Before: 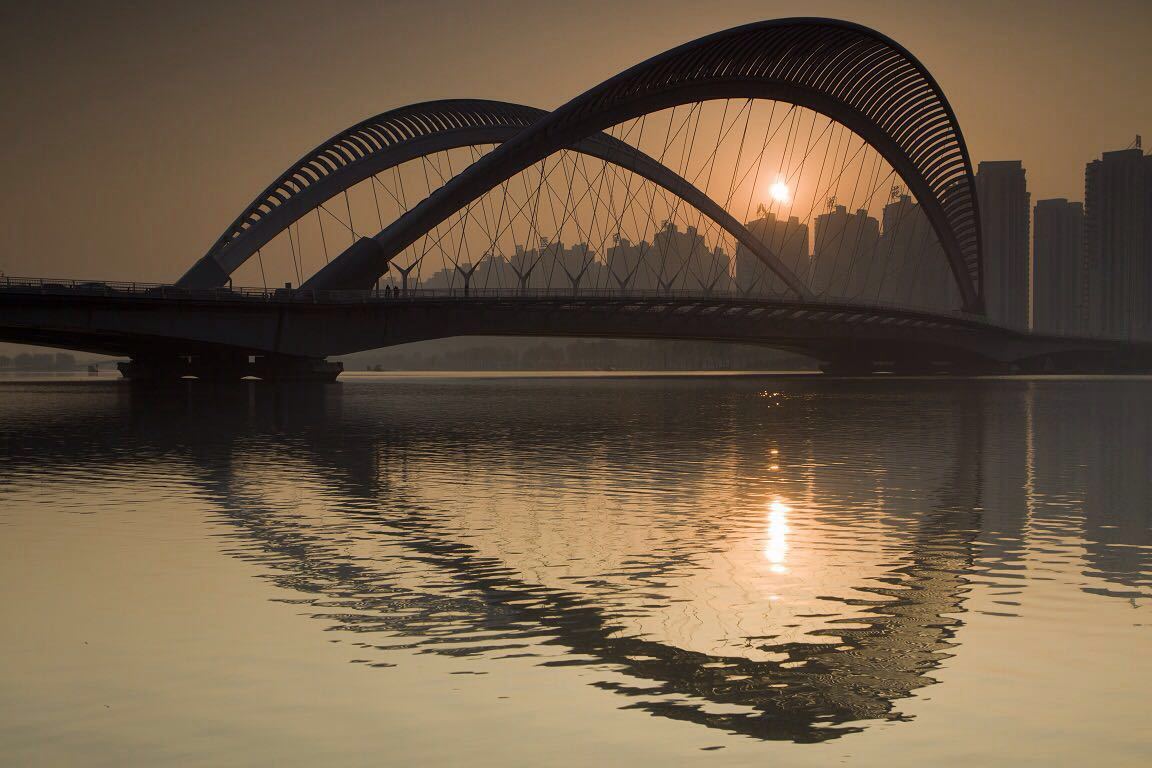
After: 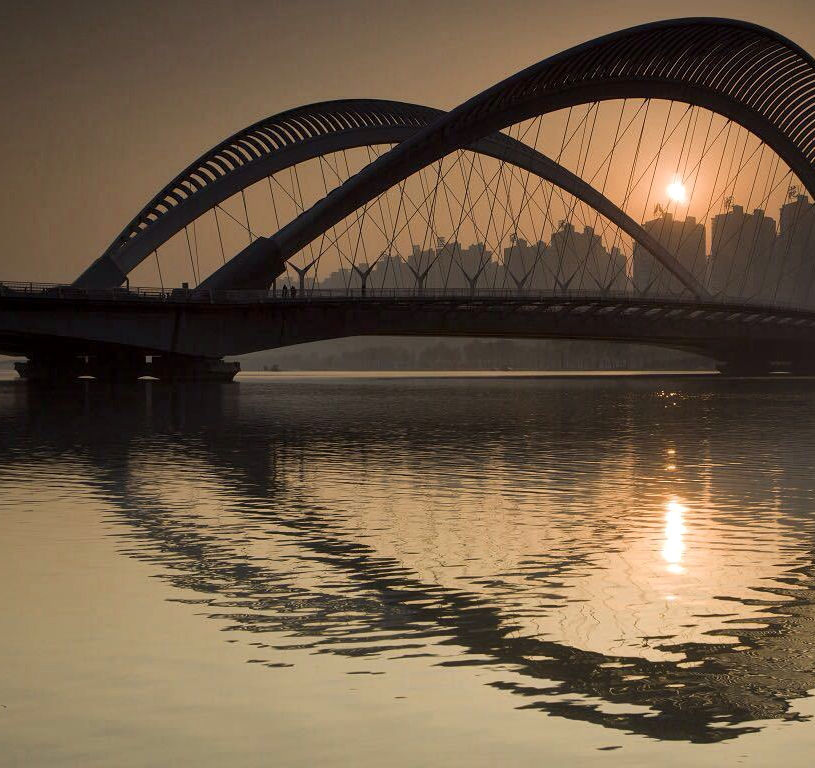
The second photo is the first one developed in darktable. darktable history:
crop and rotate: left 8.947%, right 20.274%
local contrast: mode bilateral grid, contrast 19, coarseness 50, detail 139%, midtone range 0.2
